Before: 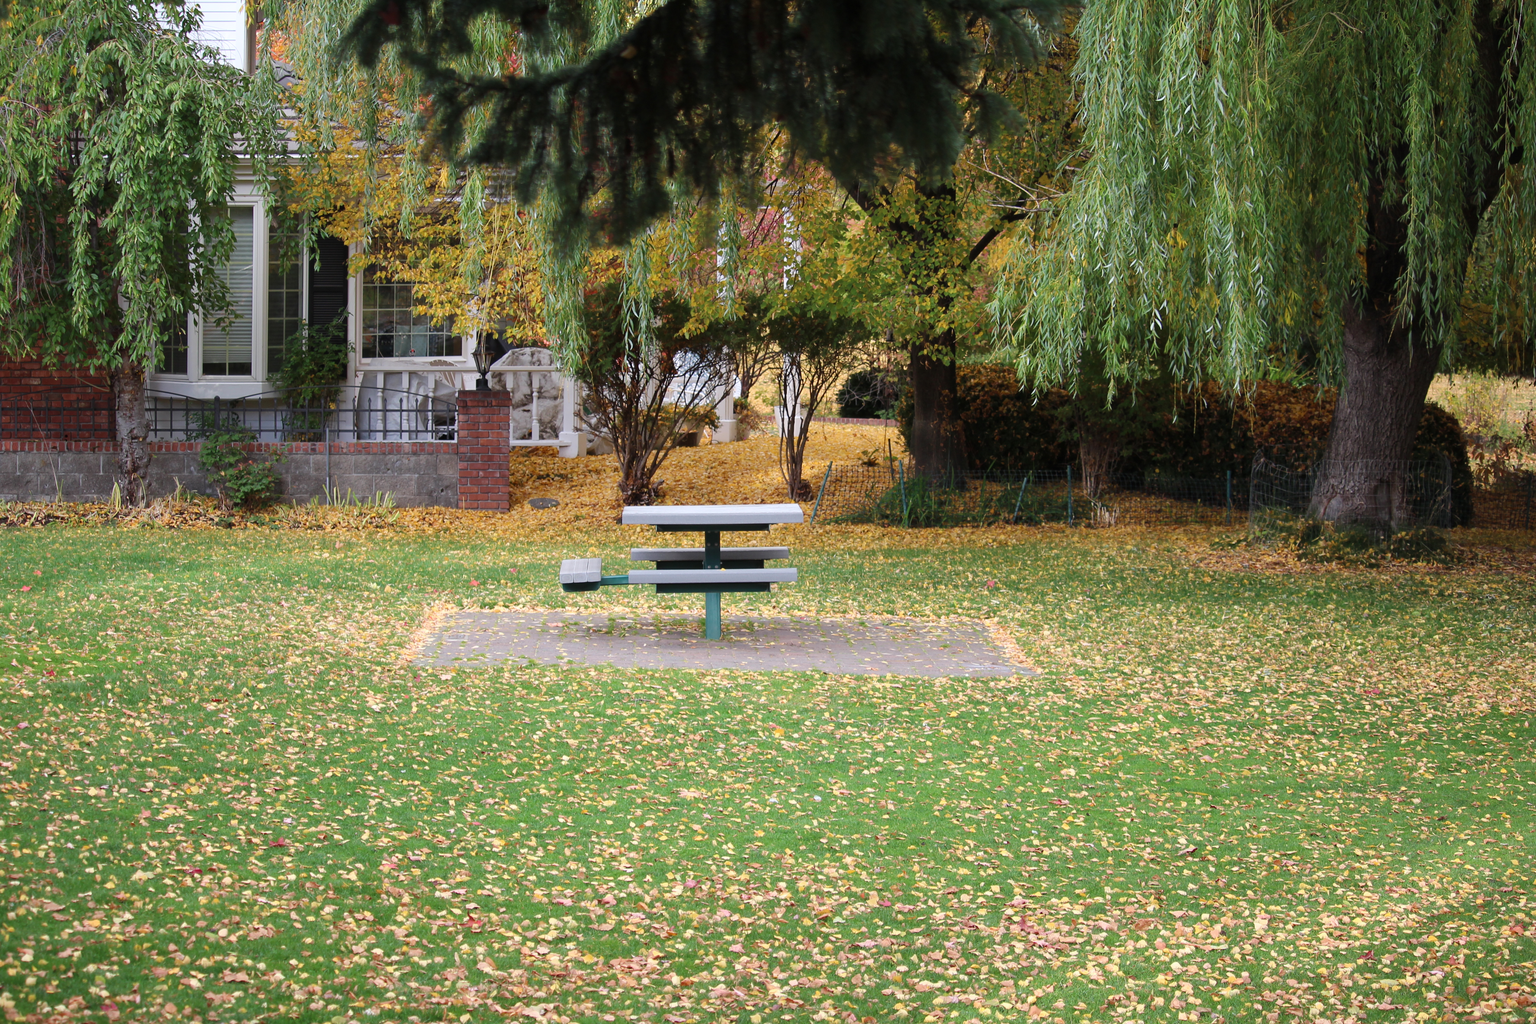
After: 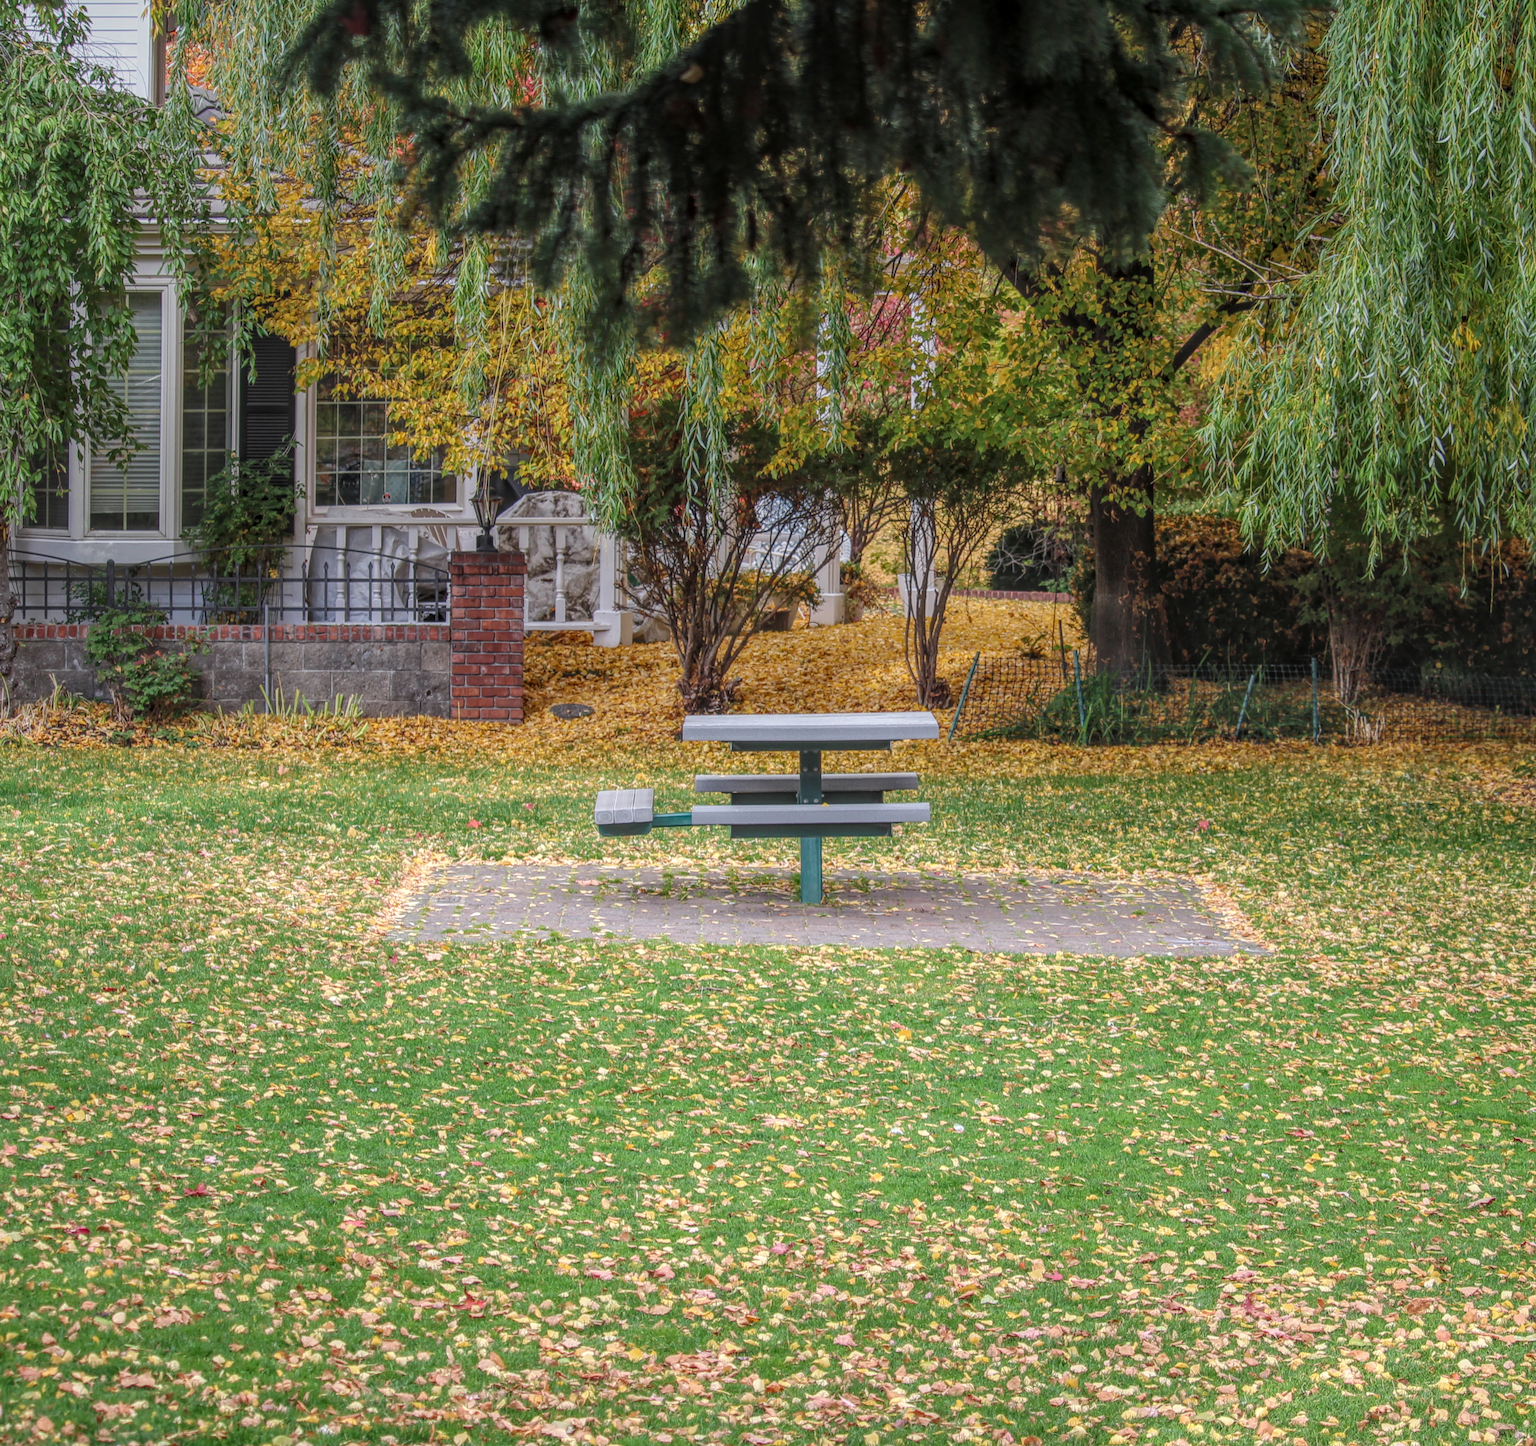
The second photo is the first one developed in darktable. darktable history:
local contrast: highlights 20%, shadows 30%, detail 200%, midtone range 0.2
crop and rotate: left 9.061%, right 20.142%
